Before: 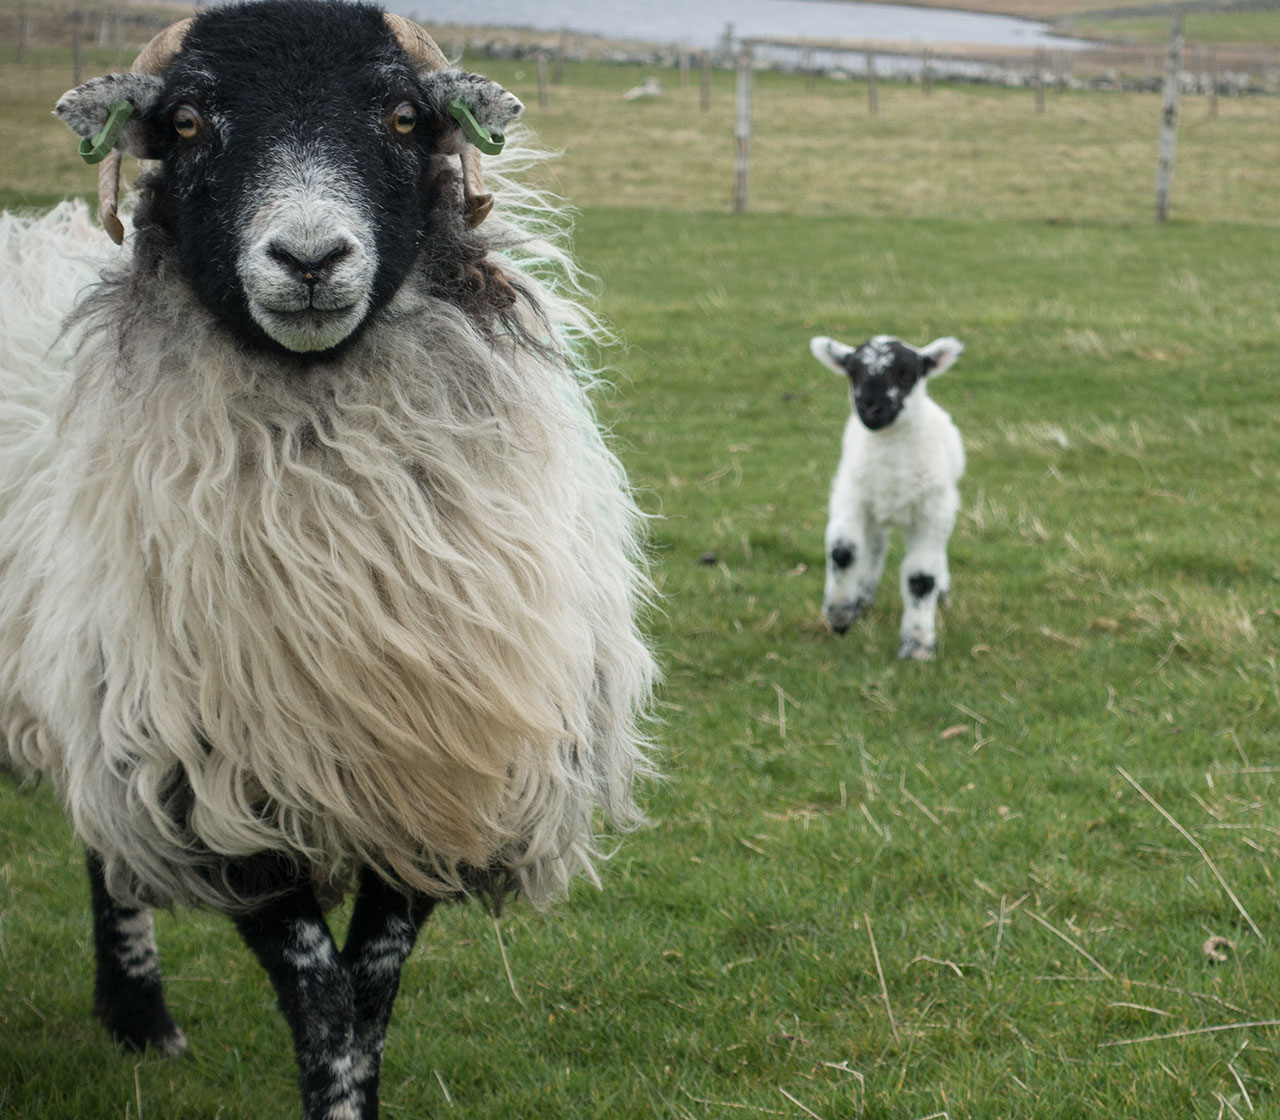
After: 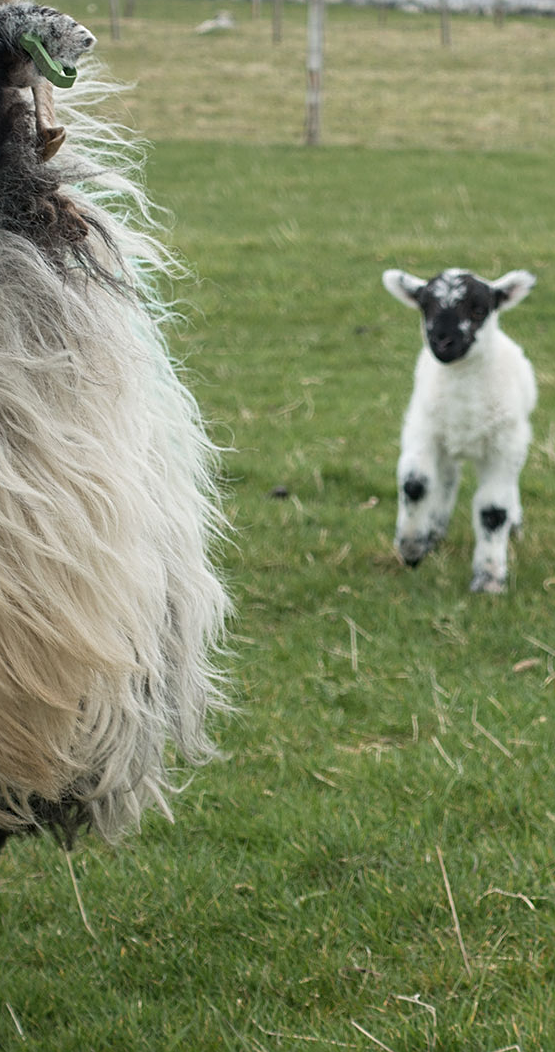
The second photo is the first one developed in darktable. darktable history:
sharpen: radius 2.529, amount 0.323
crop: left 33.452%, top 6.025%, right 23.155%
